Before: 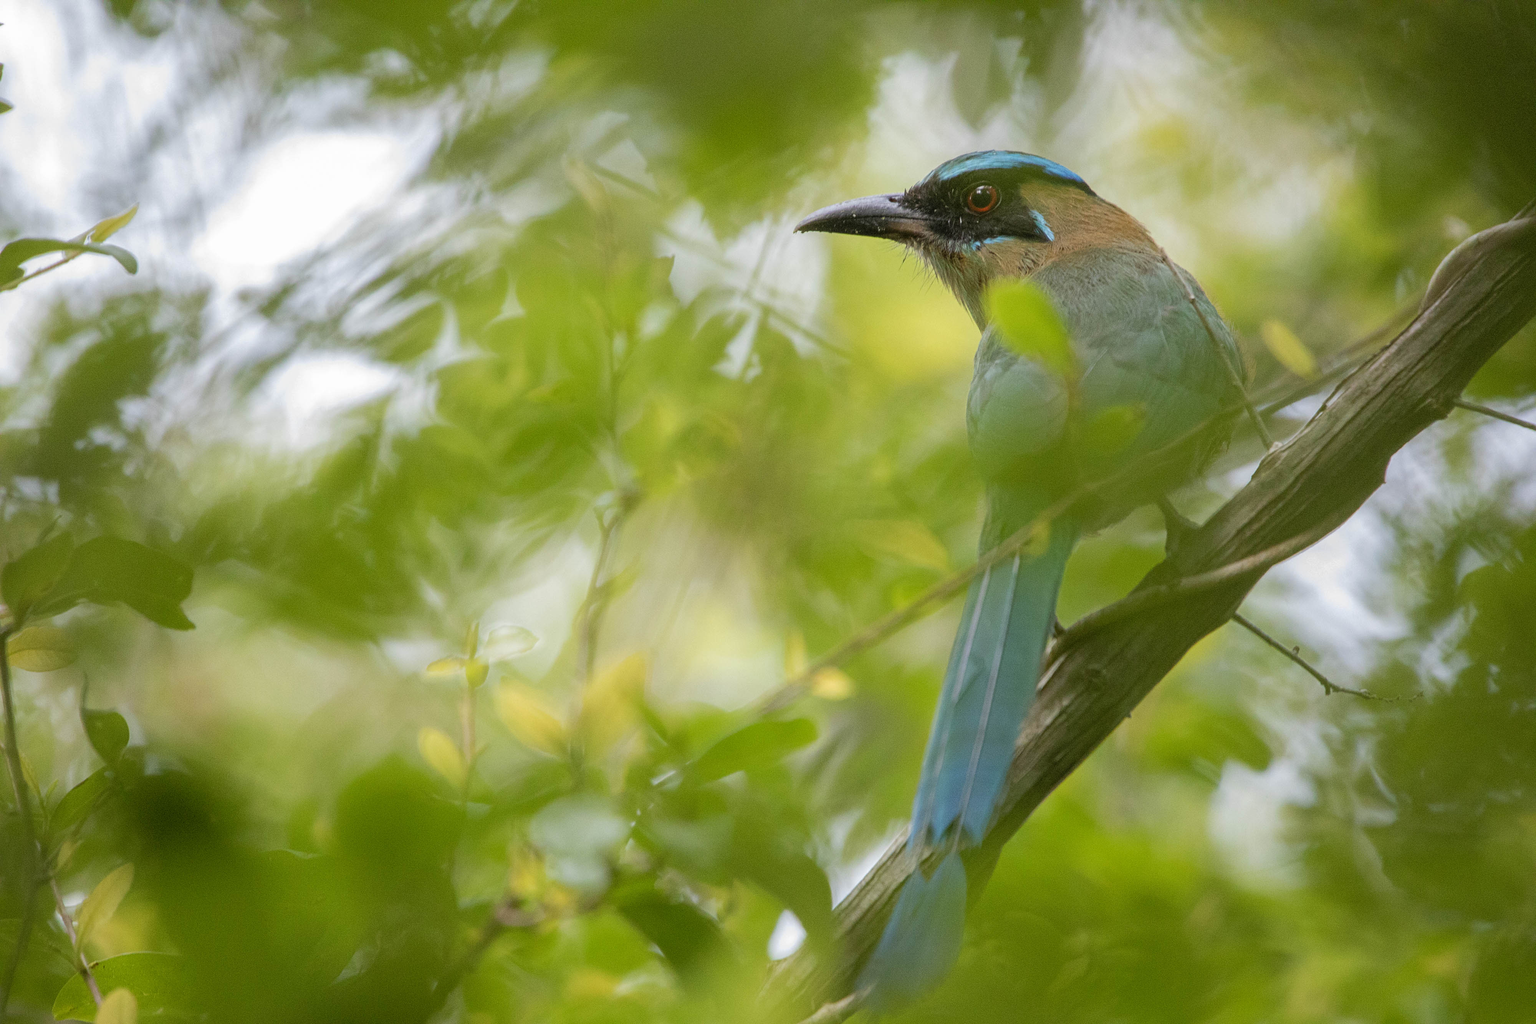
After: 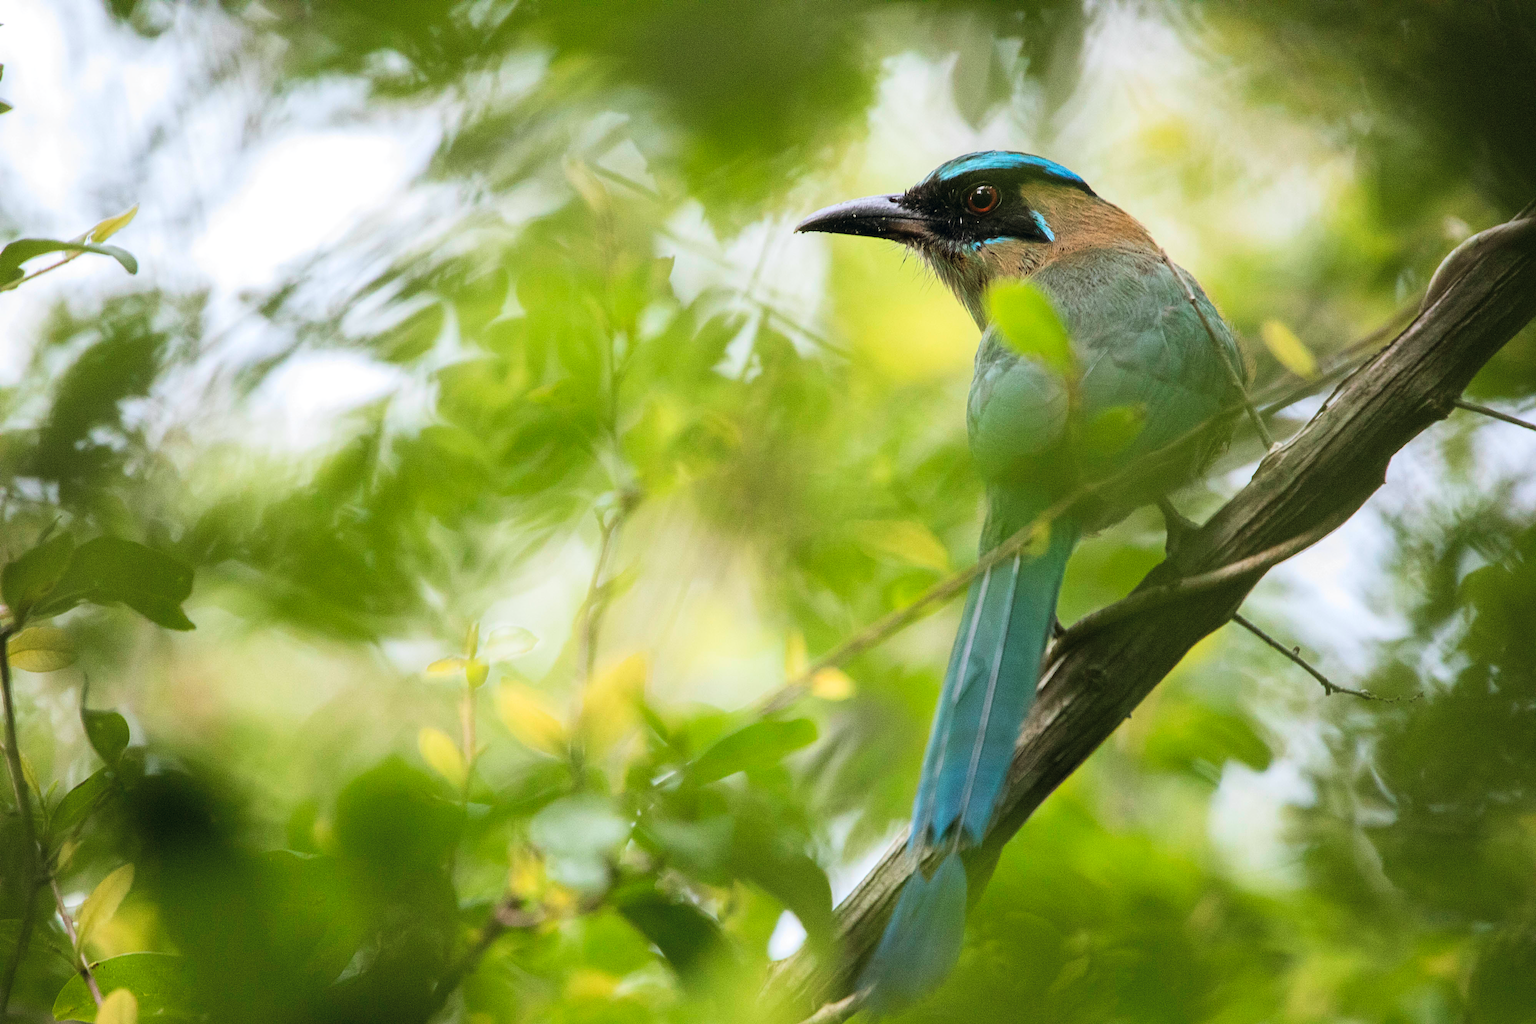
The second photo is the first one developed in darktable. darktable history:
tone curve: curves: ch0 [(0, 0) (0.195, 0.109) (0.751, 0.848) (1, 1)], color space Lab, linked channels, preserve colors none
color balance rgb: shadows lift › chroma 3.88%, shadows lift › hue 88.52°, power › hue 214.65°, global offset › chroma 0.1%, global offset › hue 252.4°, contrast 4.45%
